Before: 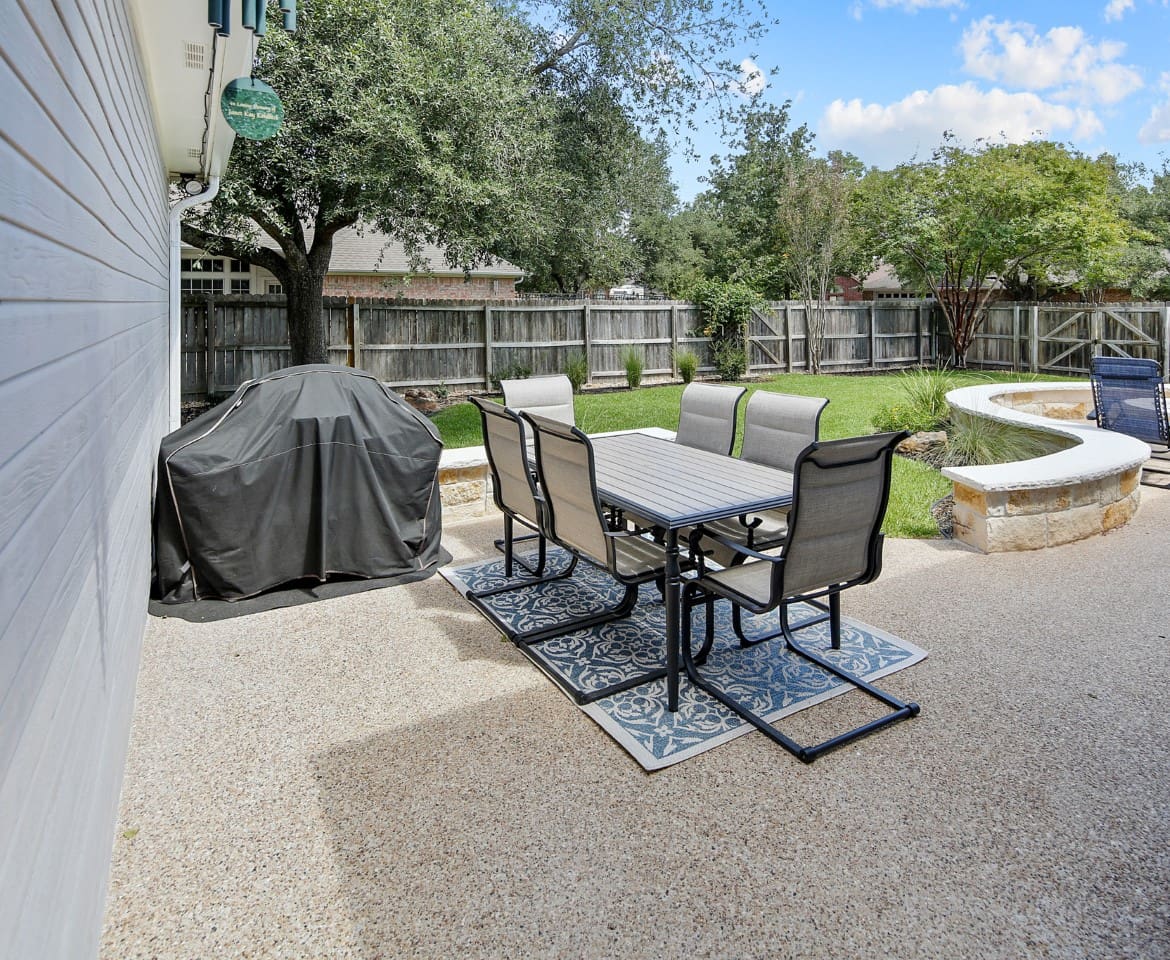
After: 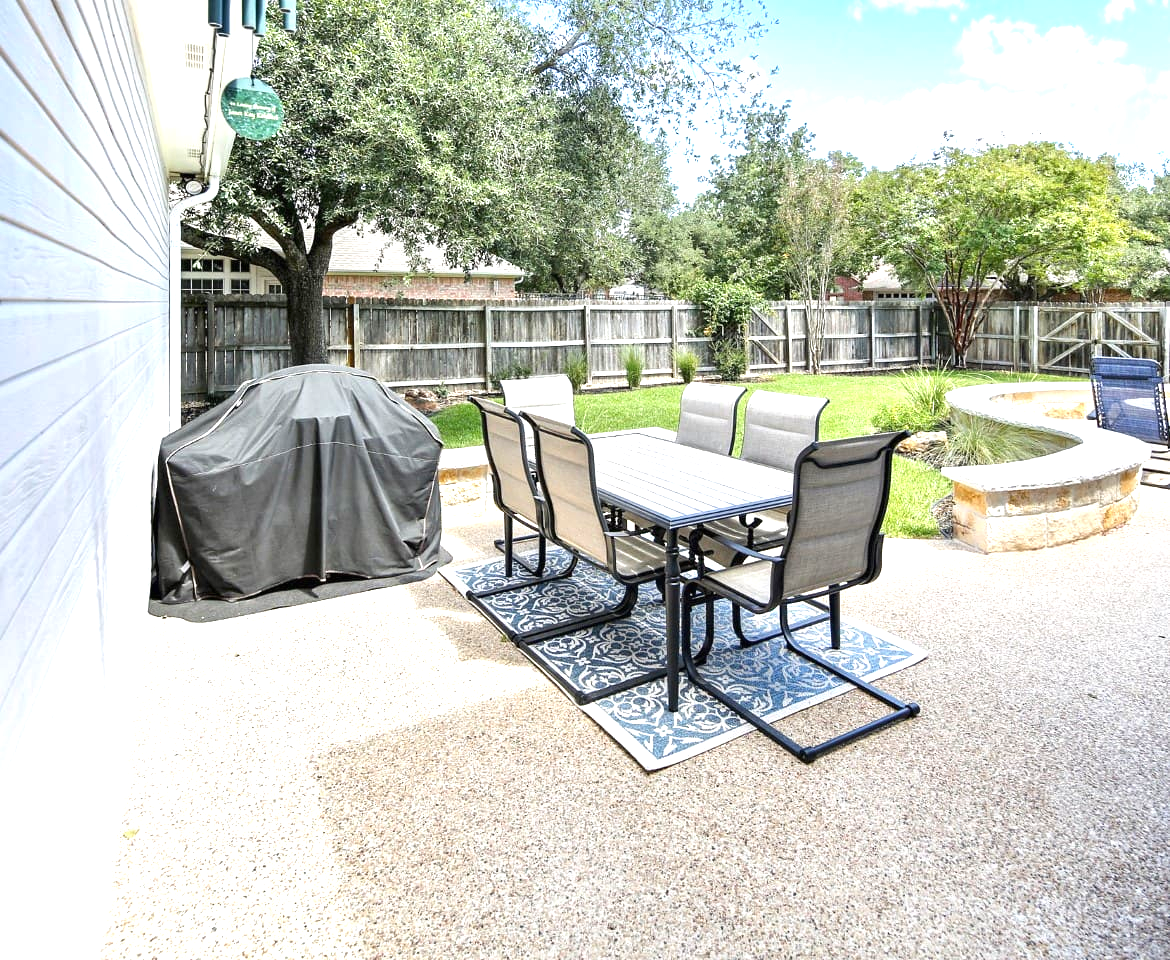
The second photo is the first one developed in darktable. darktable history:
tone equalizer: edges refinement/feathering 500, mask exposure compensation -1.57 EV, preserve details no
exposure: black level correction 0, exposure 1.199 EV, compensate exposure bias true, compensate highlight preservation false
